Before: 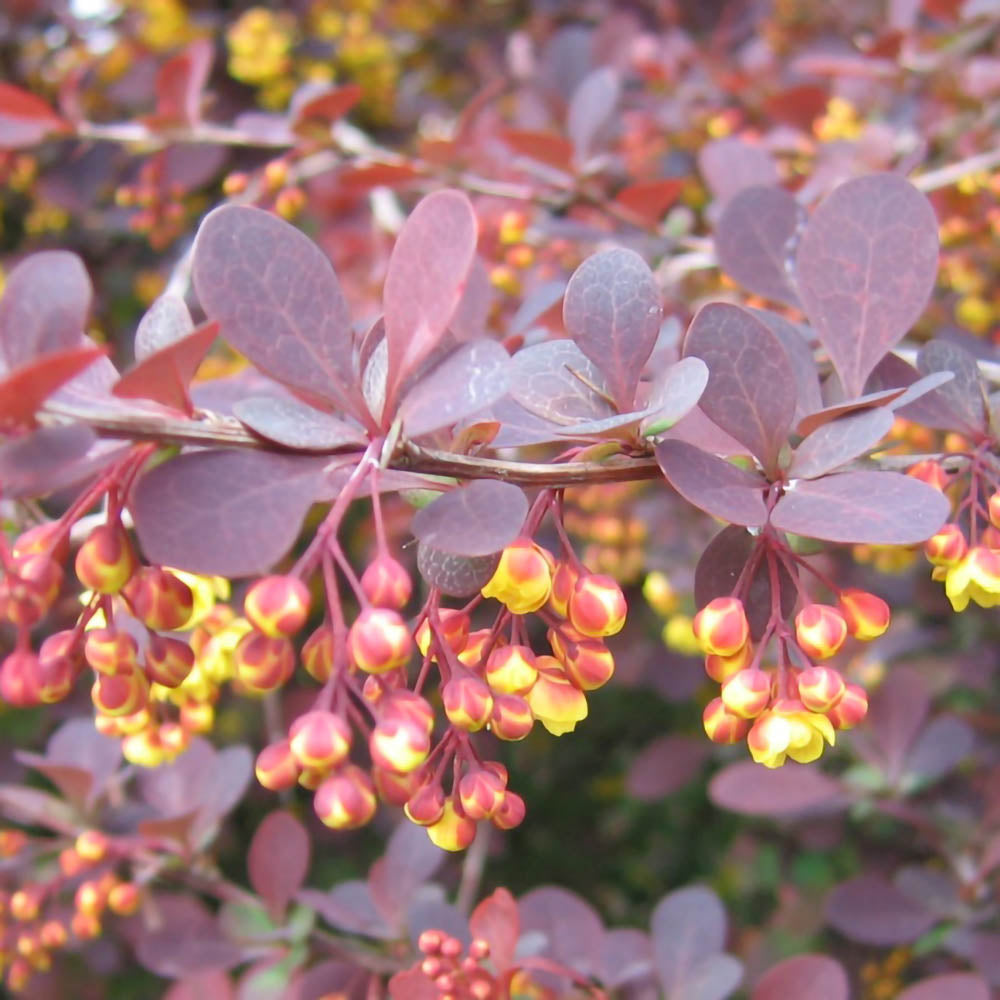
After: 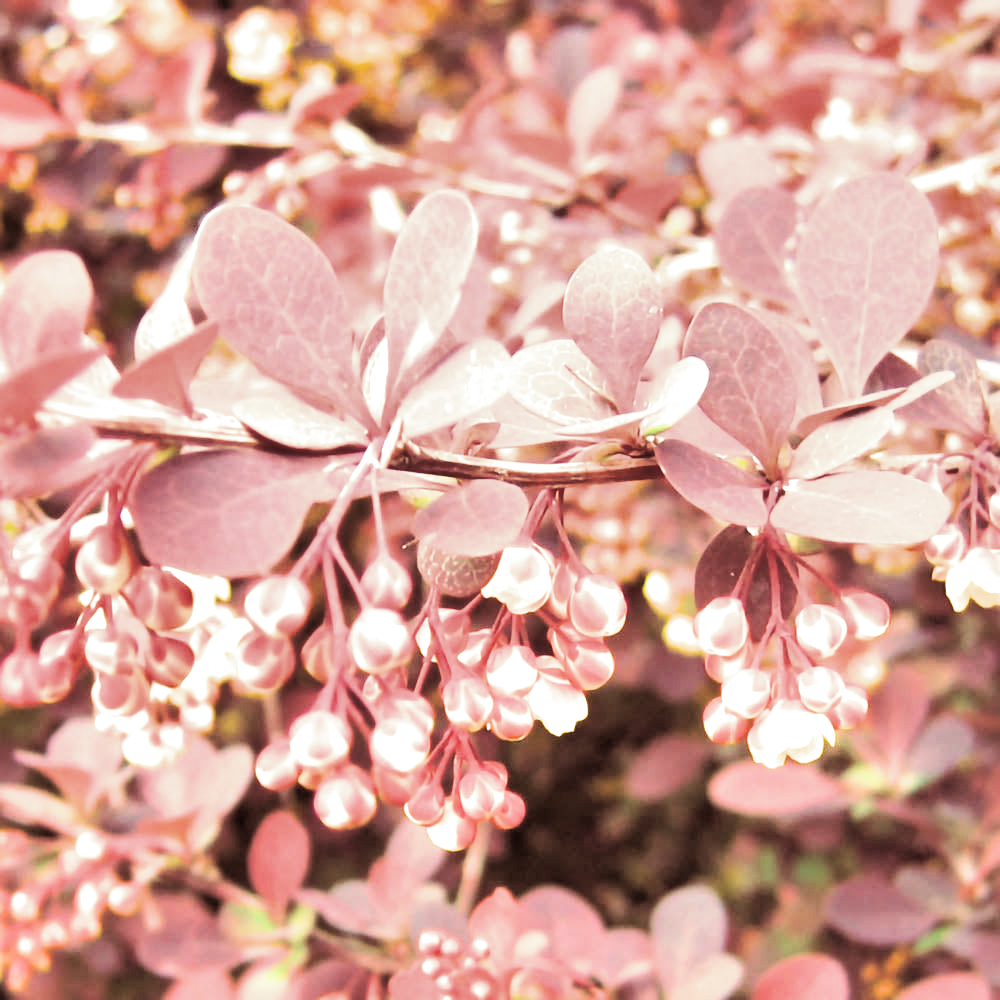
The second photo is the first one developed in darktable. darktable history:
white balance: red 1.138, green 0.996, blue 0.812
exposure: black level correction 0, exposure 1.2 EV, compensate exposure bias true, compensate highlight preservation false
split-toning: shadows › hue 360°
filmic rgb: black relative exposure -4 EV, white relative exposure 3 EV, hardness 3.02, contrast 1.5
shadows and highlights: highlights color adjustment 0%, low approximation 0.01, soften with gaussian
